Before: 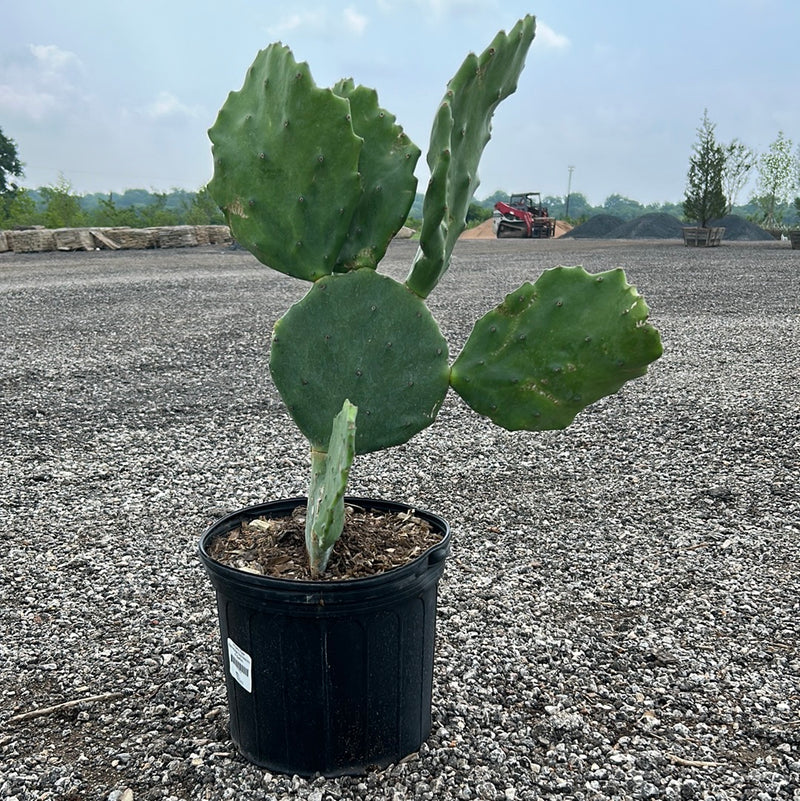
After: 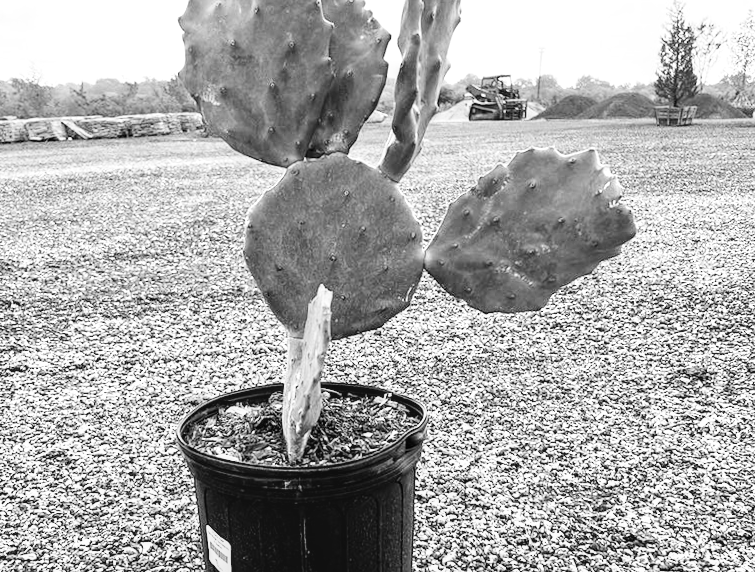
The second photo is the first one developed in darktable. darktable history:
base curve: curves: ch0 [(0, 0.003) (0.001, 0.002) (0.006, 0.004) (0.02, 0.022) (0.048, 0.086) (0.094, 0.234) (0.162, 0.431) (0.258, 0.629) (0.385, 0.8) (0.548, 0.918) (0.751, 0.988) (1, 1)], preserve colors none
monochrome: a 1.94, b -0.638
rotate and perspective: rotation -1°, crop left 0.011, crop right 0.989, crop top 0.025, crop bottom 0.975
local contrast: on, module defaults
exposure: exposure 0.2 EV, compensate highlight preservation false
crop and rotate: left 2.991%, top 13.302%, right 1.981%, bottom 12.636%
